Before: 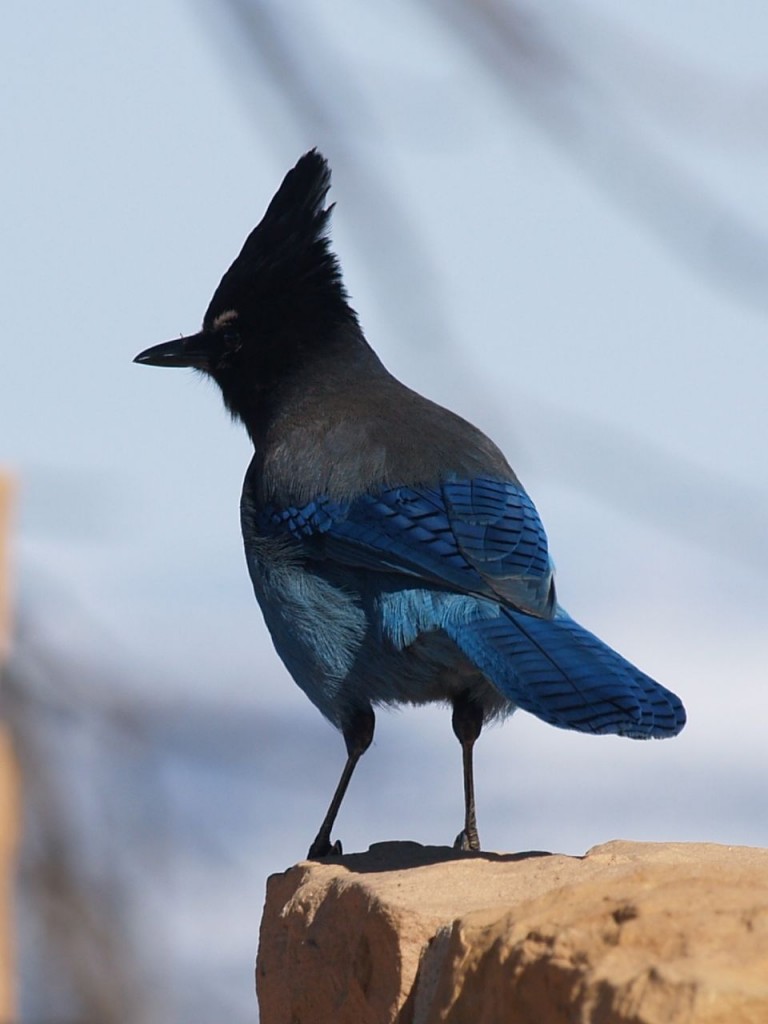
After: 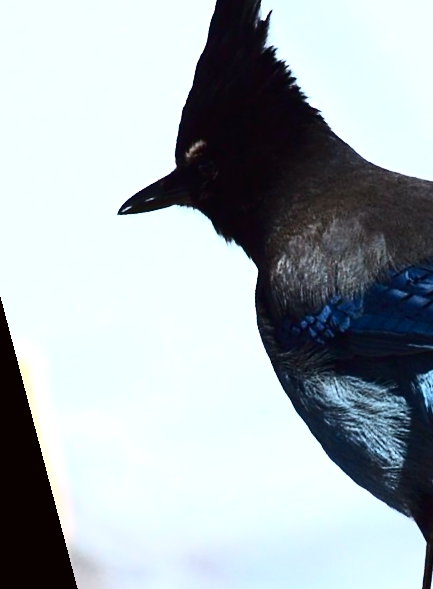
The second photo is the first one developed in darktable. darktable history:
color correction: highlights a* -2.73, highlights b* -2.09, shadows a* 2.41, shadows b* 2.73
rotate and perspective: rotation -14.8°, crop left 0.1, crop right 0.903, crop top 0.25, crop bottom 0.748
exposure: black level correction 0, exposure 1.3 EV, compensate highlight preservation false
crop: left 0.587%, right 45.588%, bottom 0.086%
contrast brightness saturation: contrast 0.5, saturation -0.1
